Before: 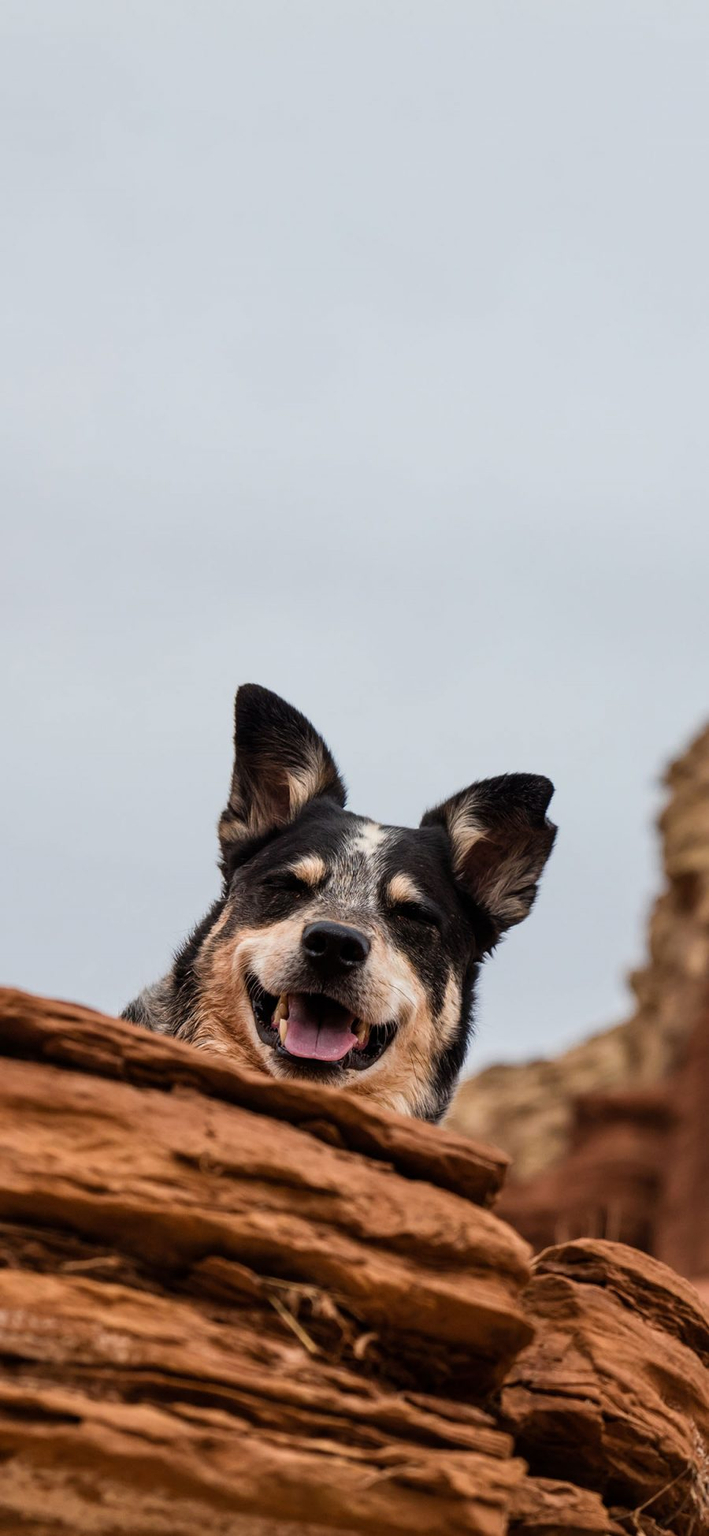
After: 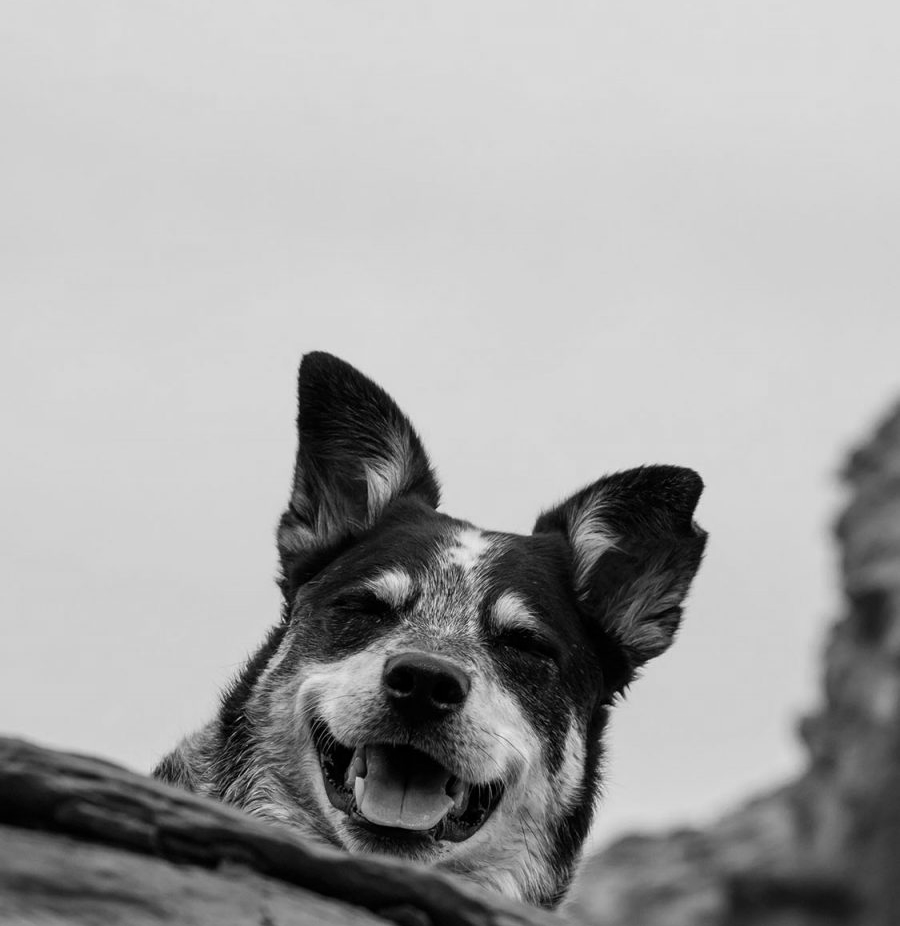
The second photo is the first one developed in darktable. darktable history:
crop and rotate: top 26.51%, bottom 25.937%
color calibration: output gray [0.22, 0.42, 0.37, 0], illuminant as shot in camera, x 0.369, y 0.376, temperature 4323.62 K
